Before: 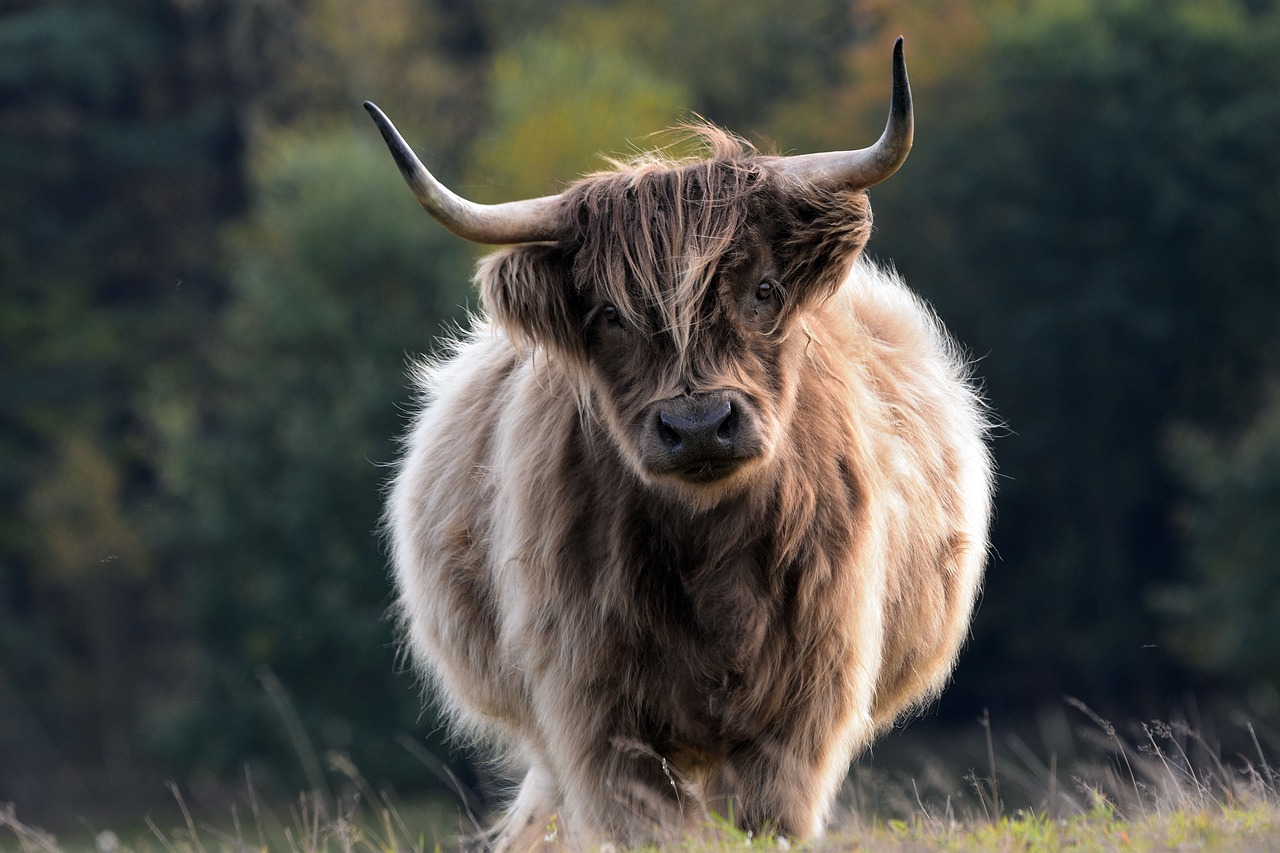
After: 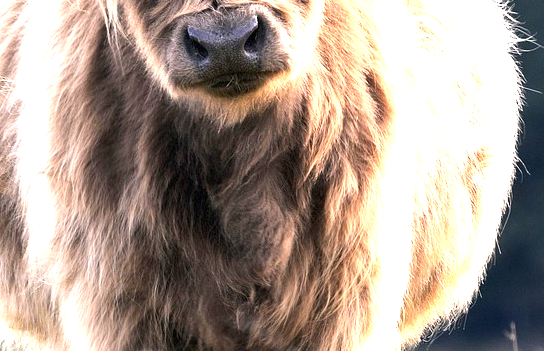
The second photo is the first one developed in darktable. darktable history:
shadows and highlights: shadows 37.2, highlights -27.01, soften with gaussian
exposure: black level correction 0, exposure 1.926 EV, compensate exposure bias true, compensate highlight preservation false
color balance rgb: highlights gain › chroma 2.072%, highlights gain › hue 46.11°, perceptual saturation grading › global saturation 0.966%, global vibrance 14.832%
crop: left 36.965%, top 45.344%, right 20.493%, bottom 13.495%
